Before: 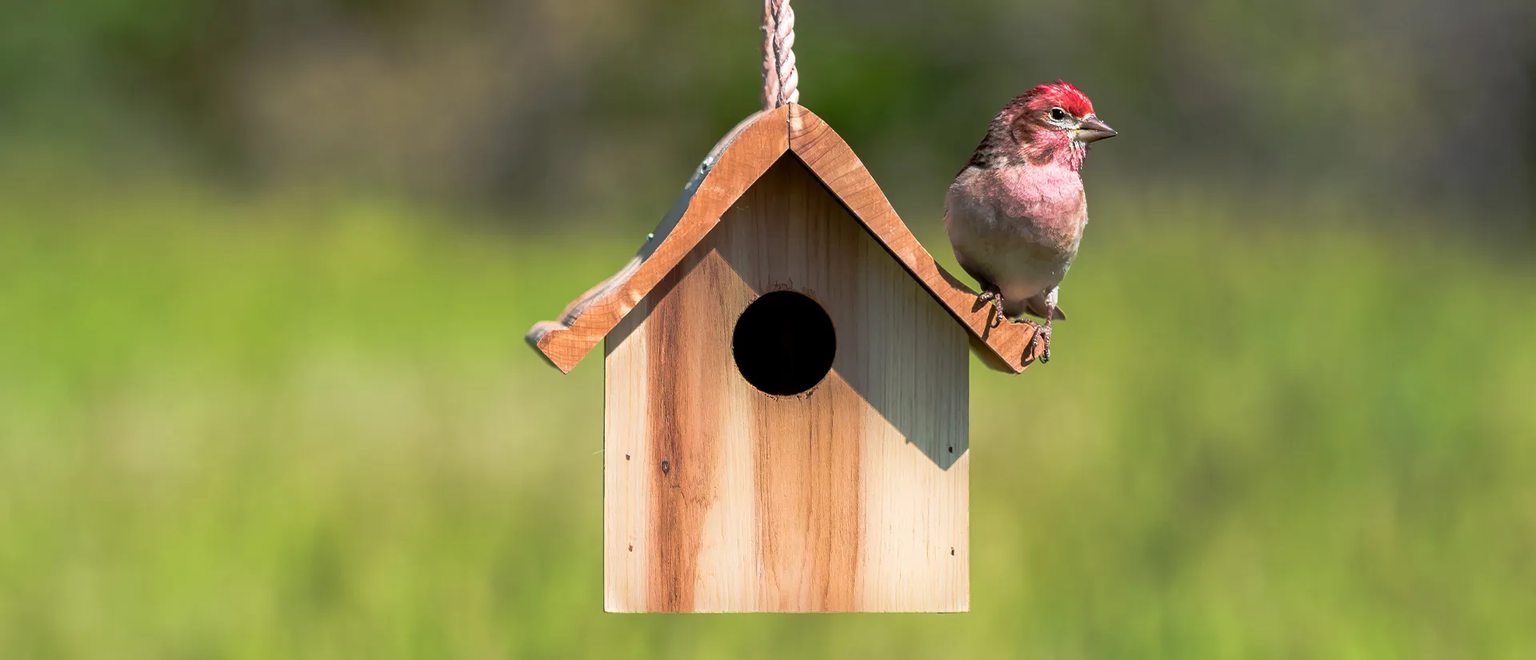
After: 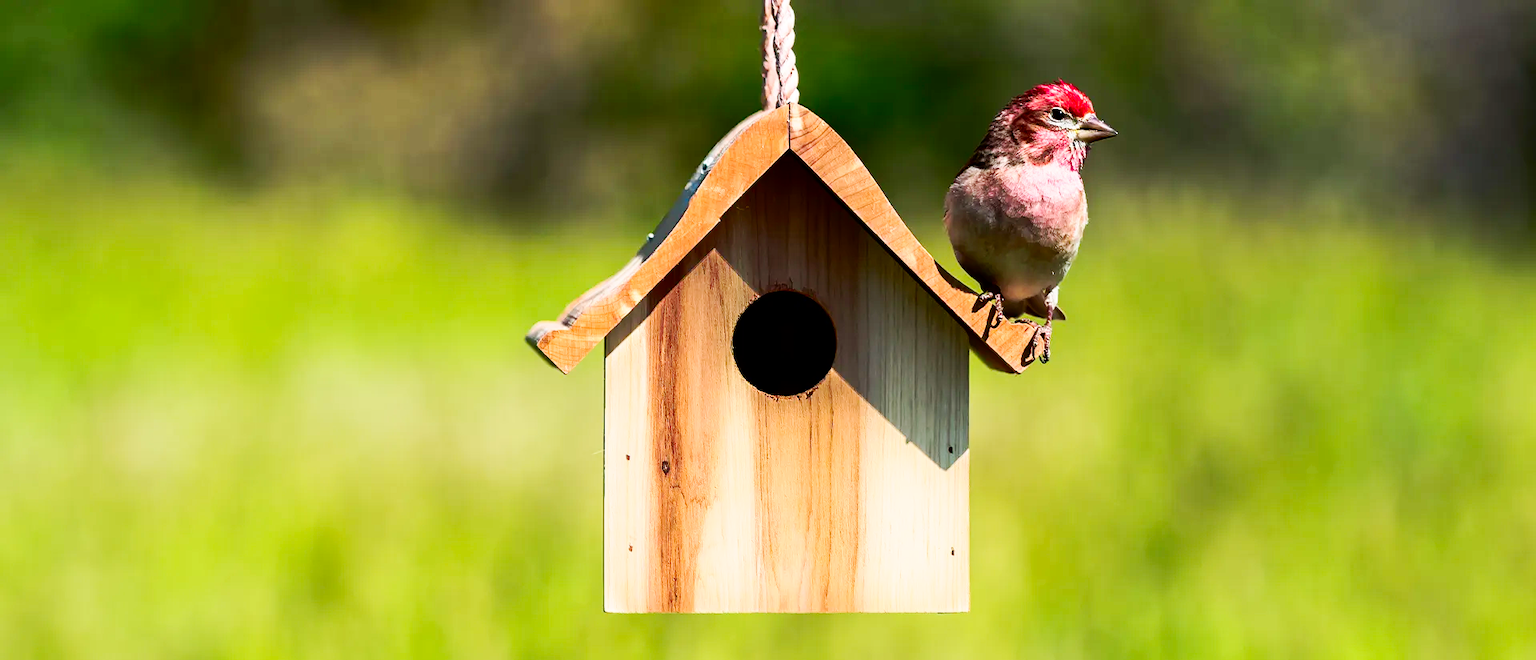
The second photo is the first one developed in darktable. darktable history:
contrast brightness saturation: contrast 0.194, brightness -0.107, saturation 0.212
base curve: curves: ch0 [(0, 0) (0.032, 0.025) (0.121, 0.166) (0.206, 0.329) (0.605, 0.79) (1, 1)], preserve colors none
